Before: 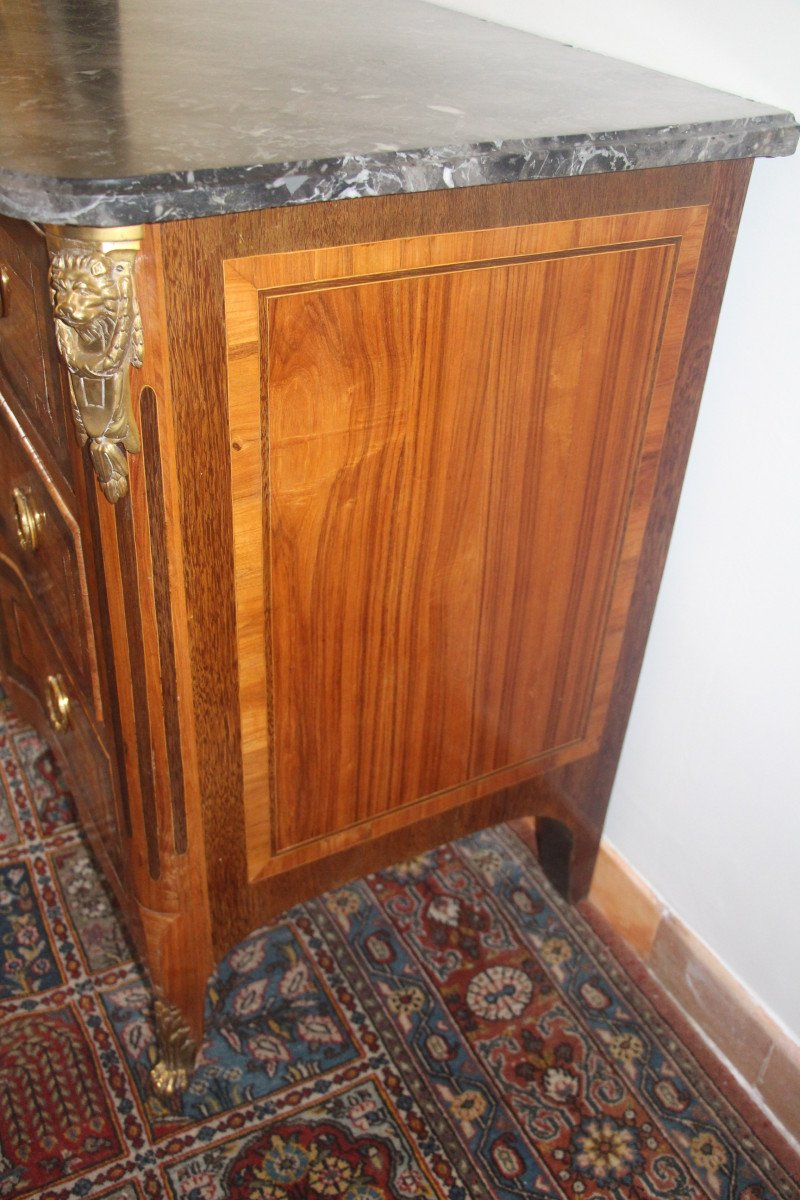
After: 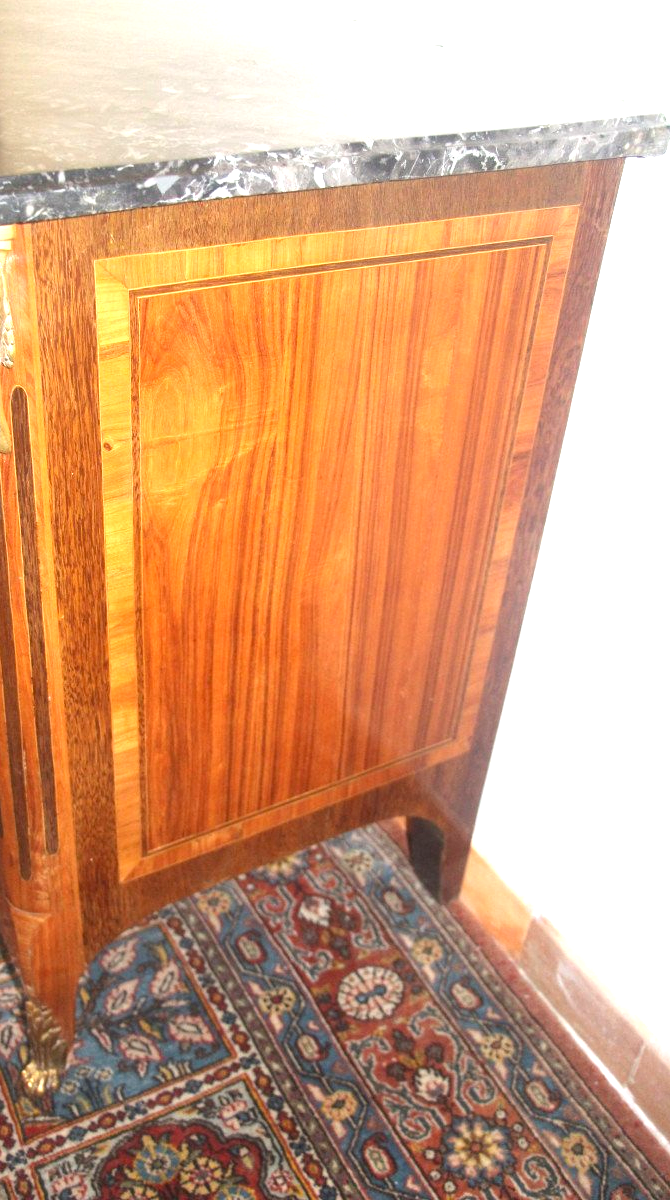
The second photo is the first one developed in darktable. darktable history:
crop: left 16.145%
exposure: black level correction 0.001, exposure 1.129 EV, compensate exposure bias true, compensate highlight preservation false
